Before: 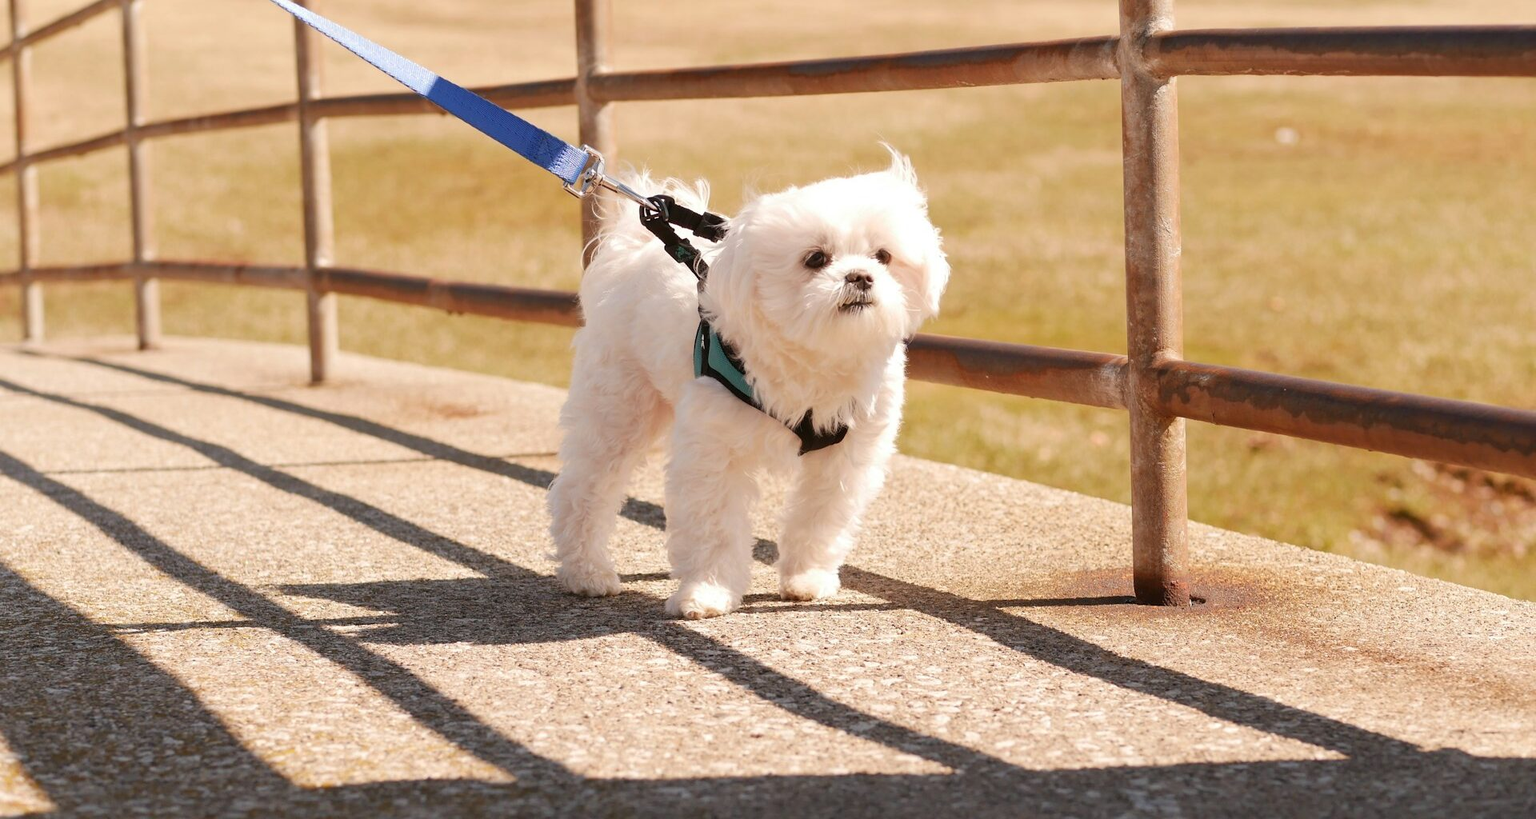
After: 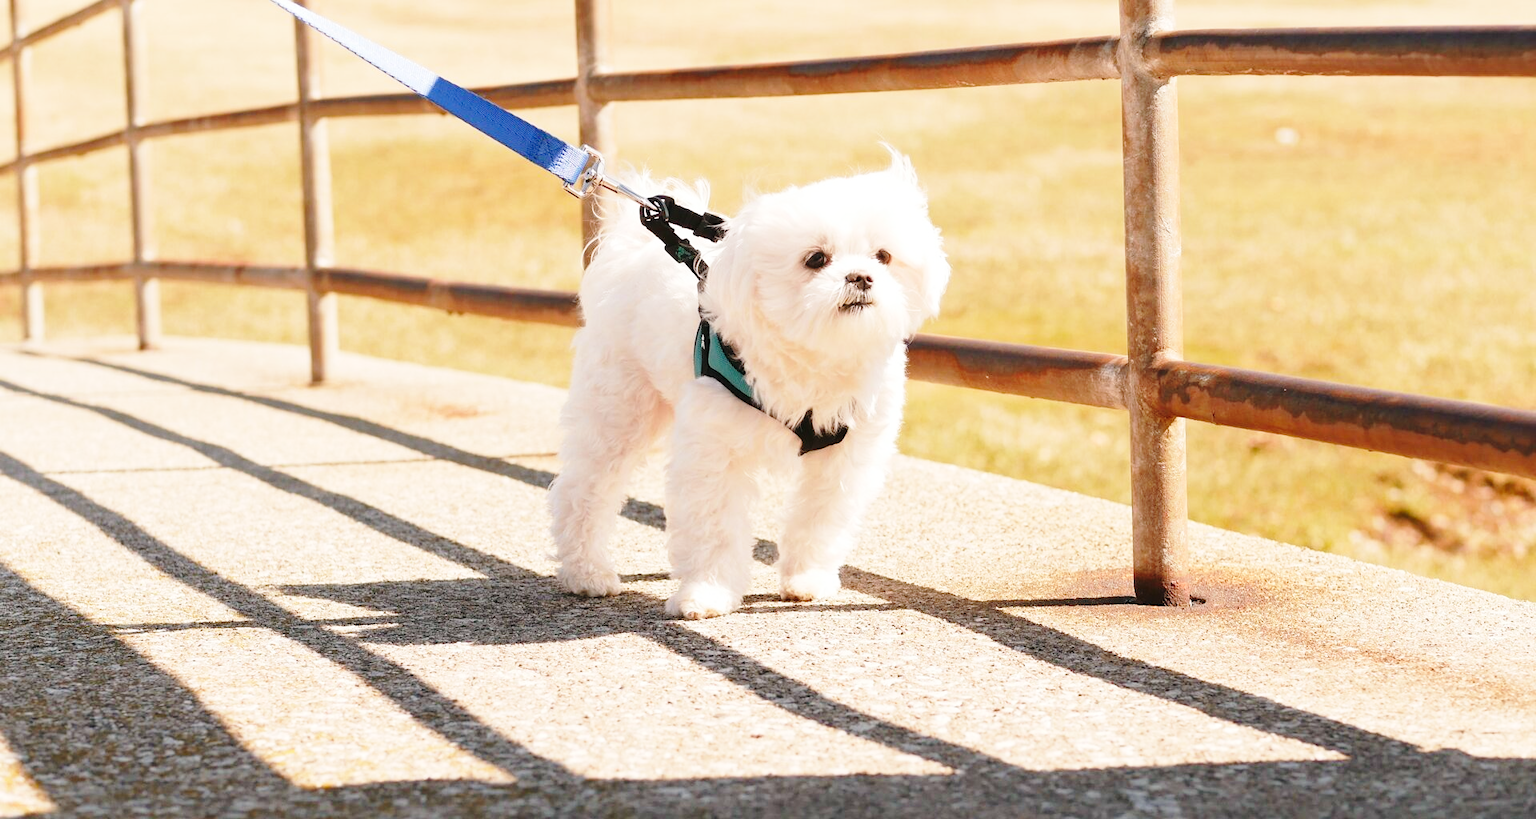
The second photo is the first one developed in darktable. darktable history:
base curve: curves: ch0 [(0, 0) (0.028, 0.03) (0.121, 0.232) (0.46, 0.748) (0.859, 0.968) (1, 1)], preserve colors none
white balance: emerald 1
color balance: mode lift, gamma, gain (sRGB), lift [1, 1, 1.022, 1.026]
